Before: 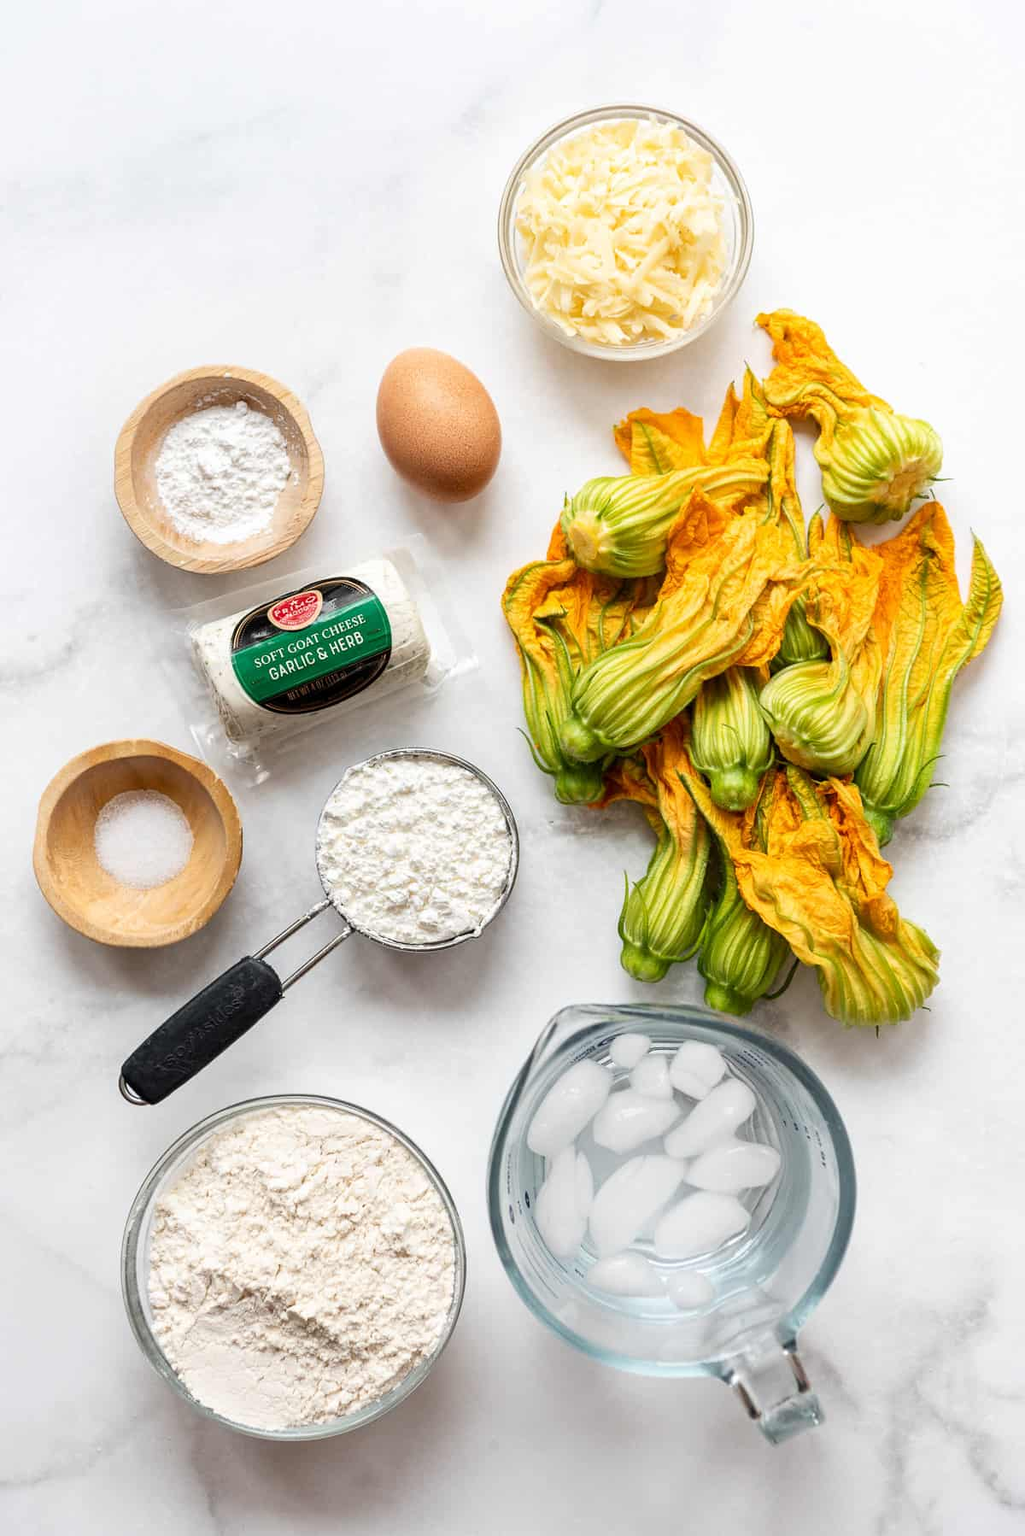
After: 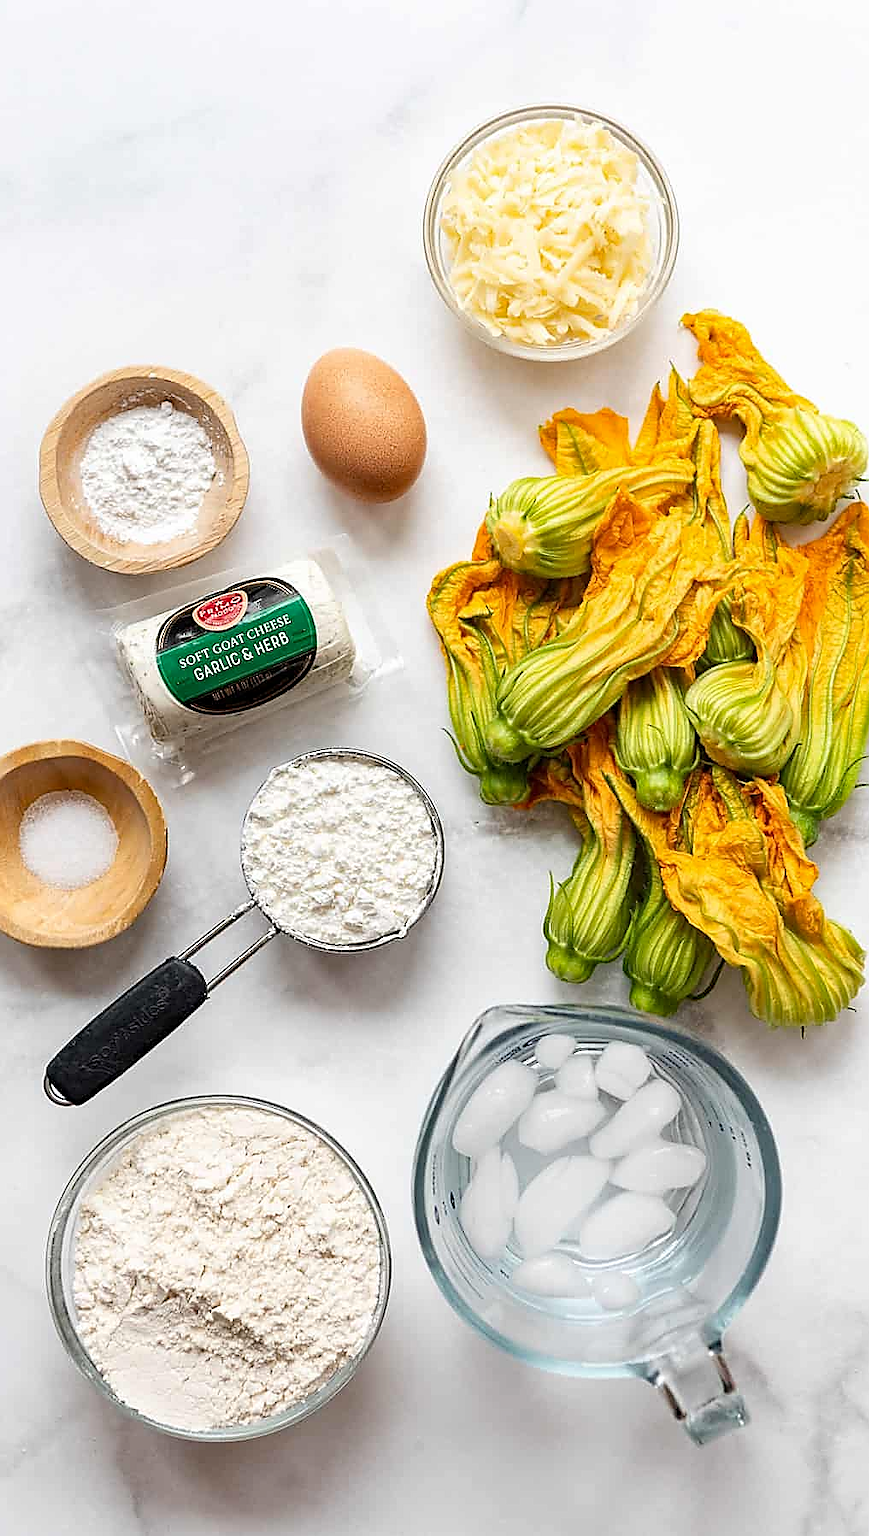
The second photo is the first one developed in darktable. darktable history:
haze removal: compatibility mode true, adaptive false
sharpen: radius 1.418, amount 1.264, threshold 0.661
crop: left 7.338%, right 7.833%
